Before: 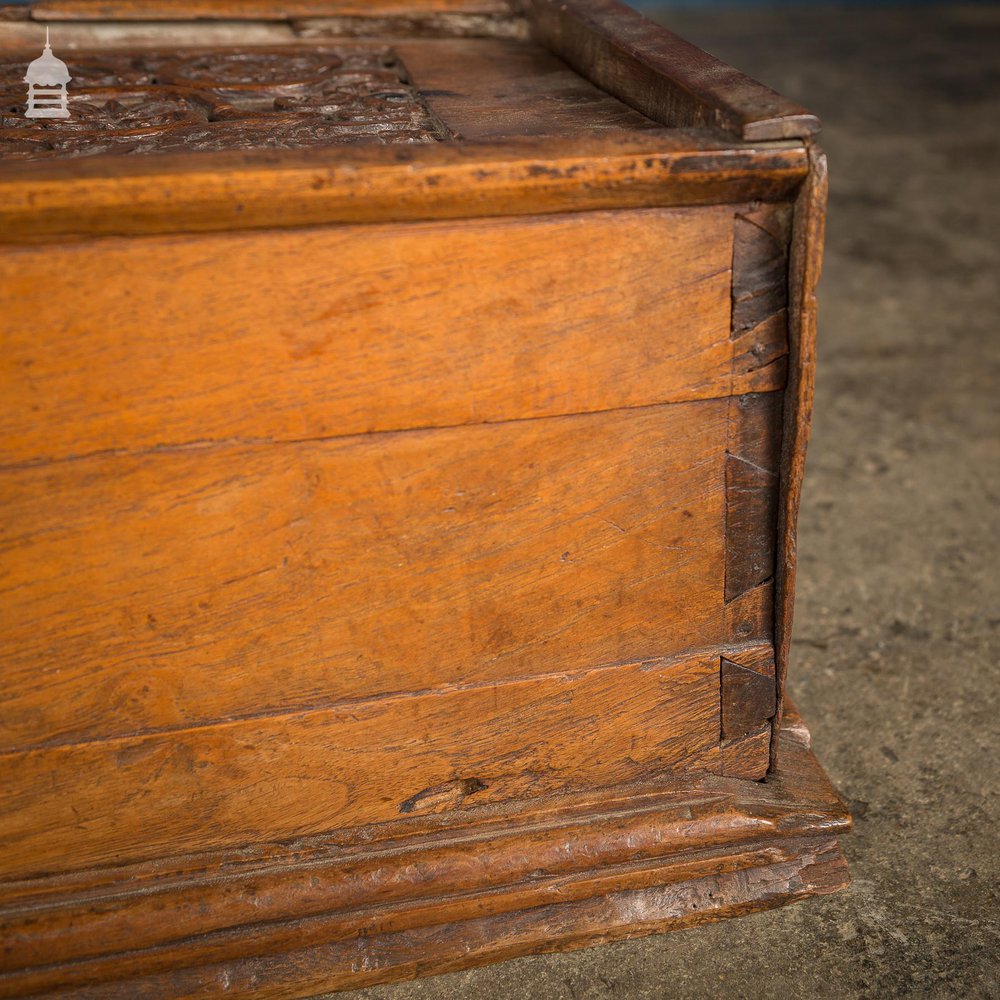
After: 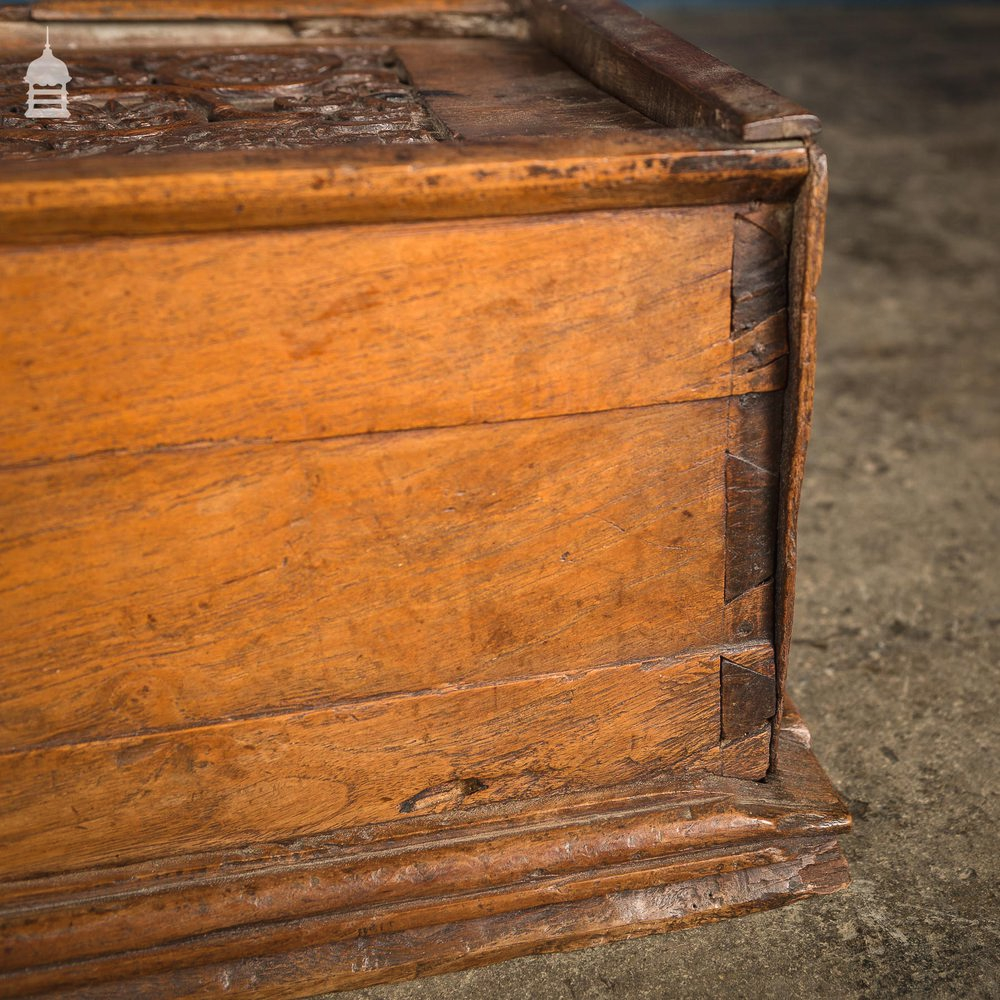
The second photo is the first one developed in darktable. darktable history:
exposure: black level correction -0.005, exposure 0.054 EV, compensate highlight preservation false
local contrast: mode bilateral grid, contrast 20, coarseness 50, detail 132%, midtone range 0.2
